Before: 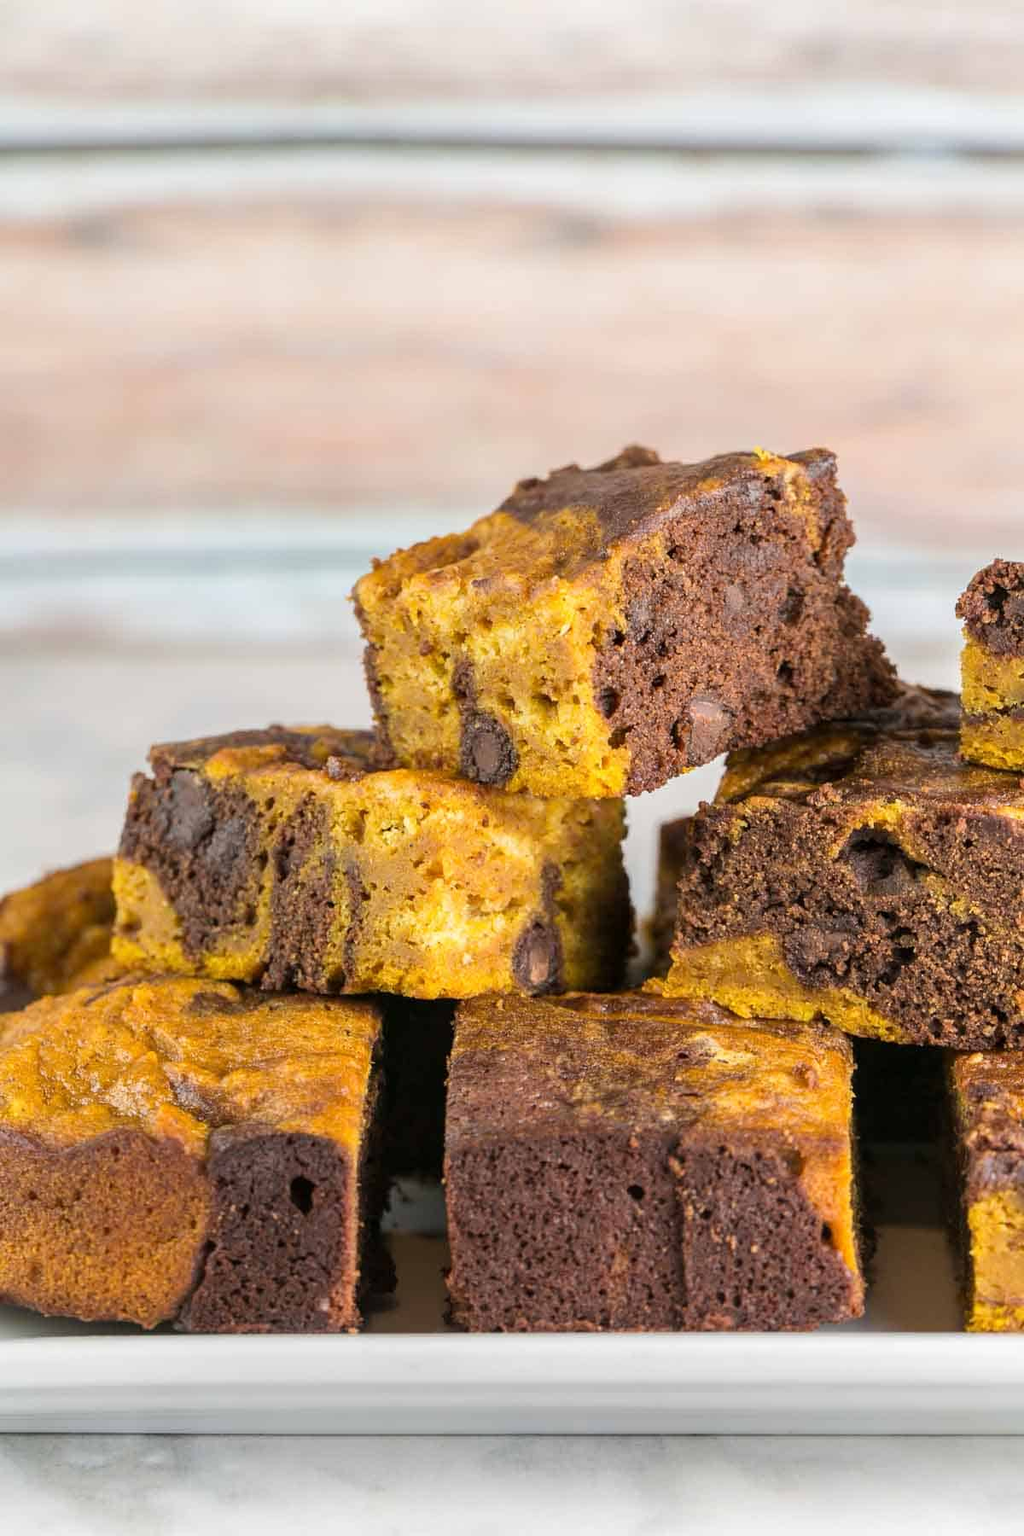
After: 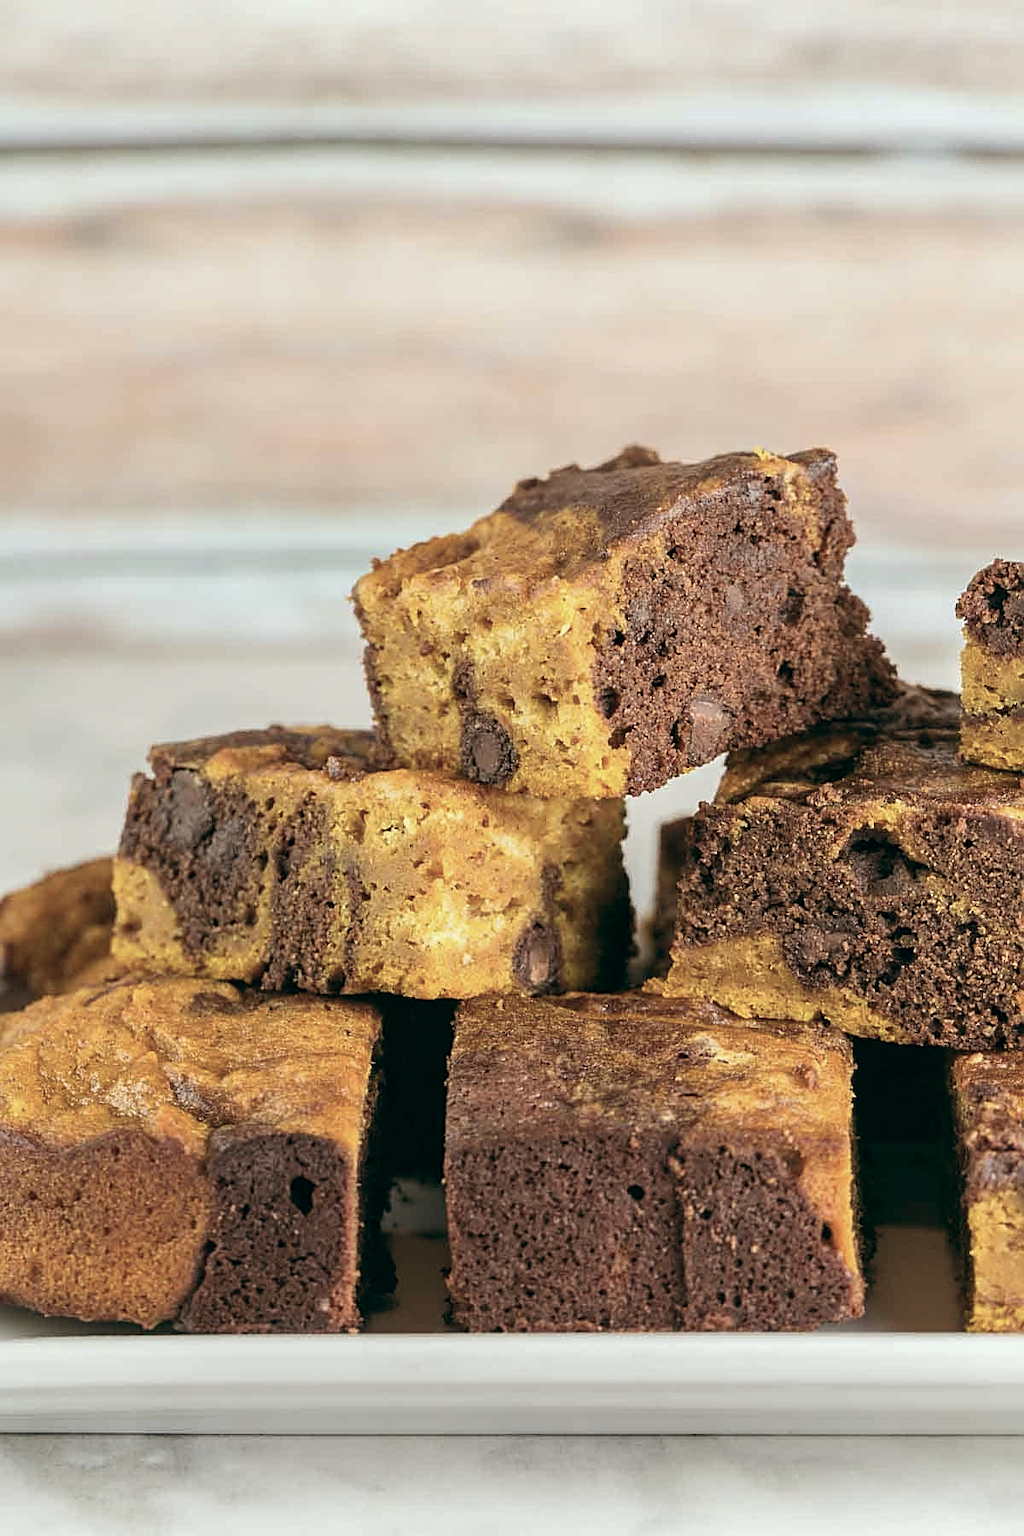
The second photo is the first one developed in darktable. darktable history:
color correction: highlights b* 3
color balance: lift [1, 0.994, 1.002, 1.006], gamma [0.957, 1.081, 1.016, 0.919], gain [0.97, 0.972, 1.01, 1.028], input saturation 91.06%, output saturation 79.8%
sharpen: on, module defaults
